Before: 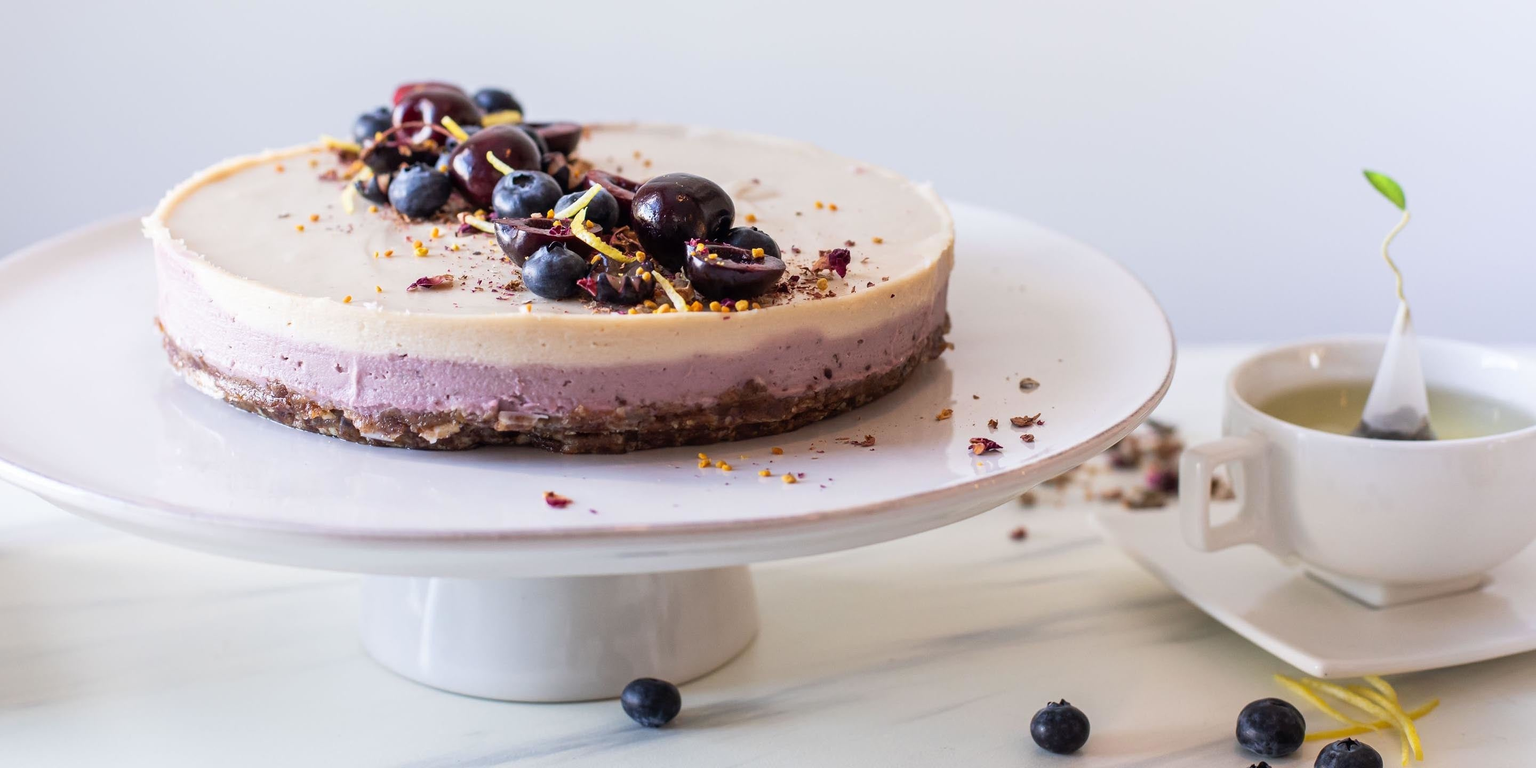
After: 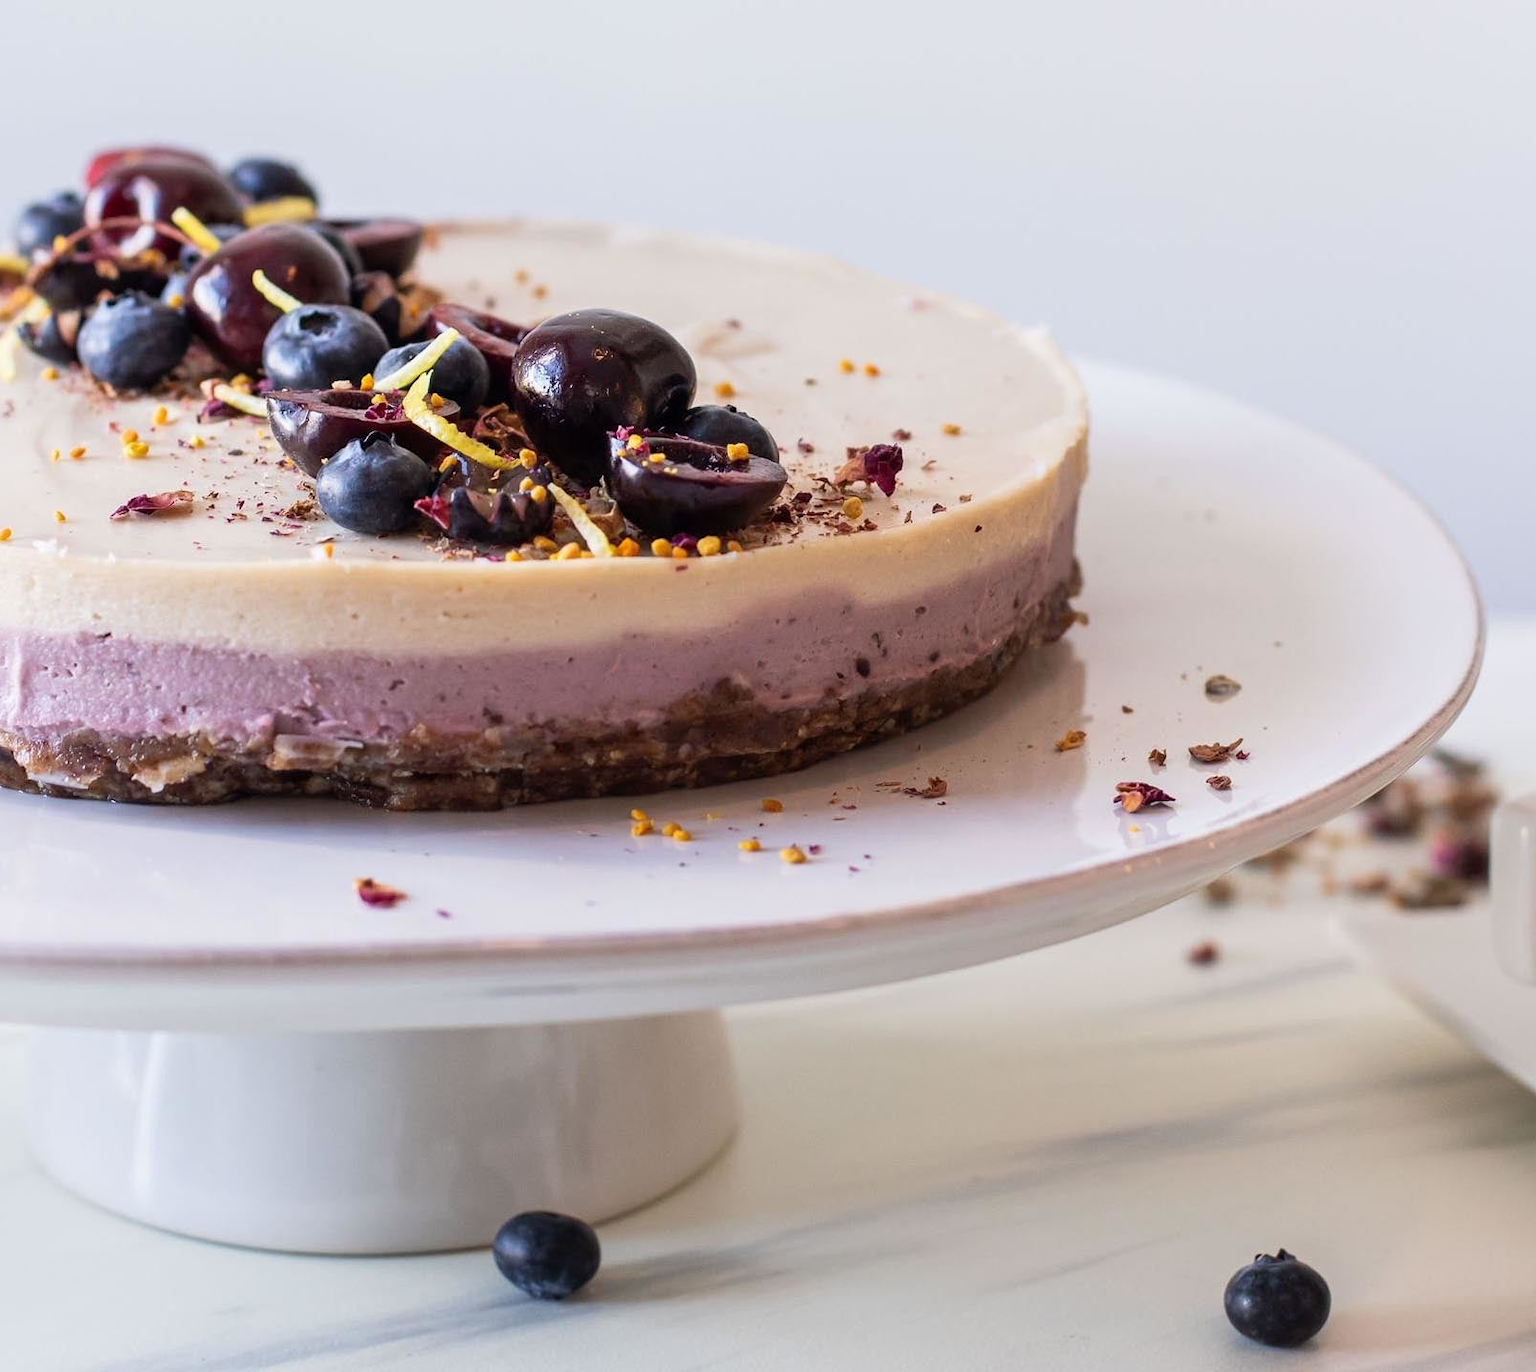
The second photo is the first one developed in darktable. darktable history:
crop and rotate: left 22.479%, right 21.541%
